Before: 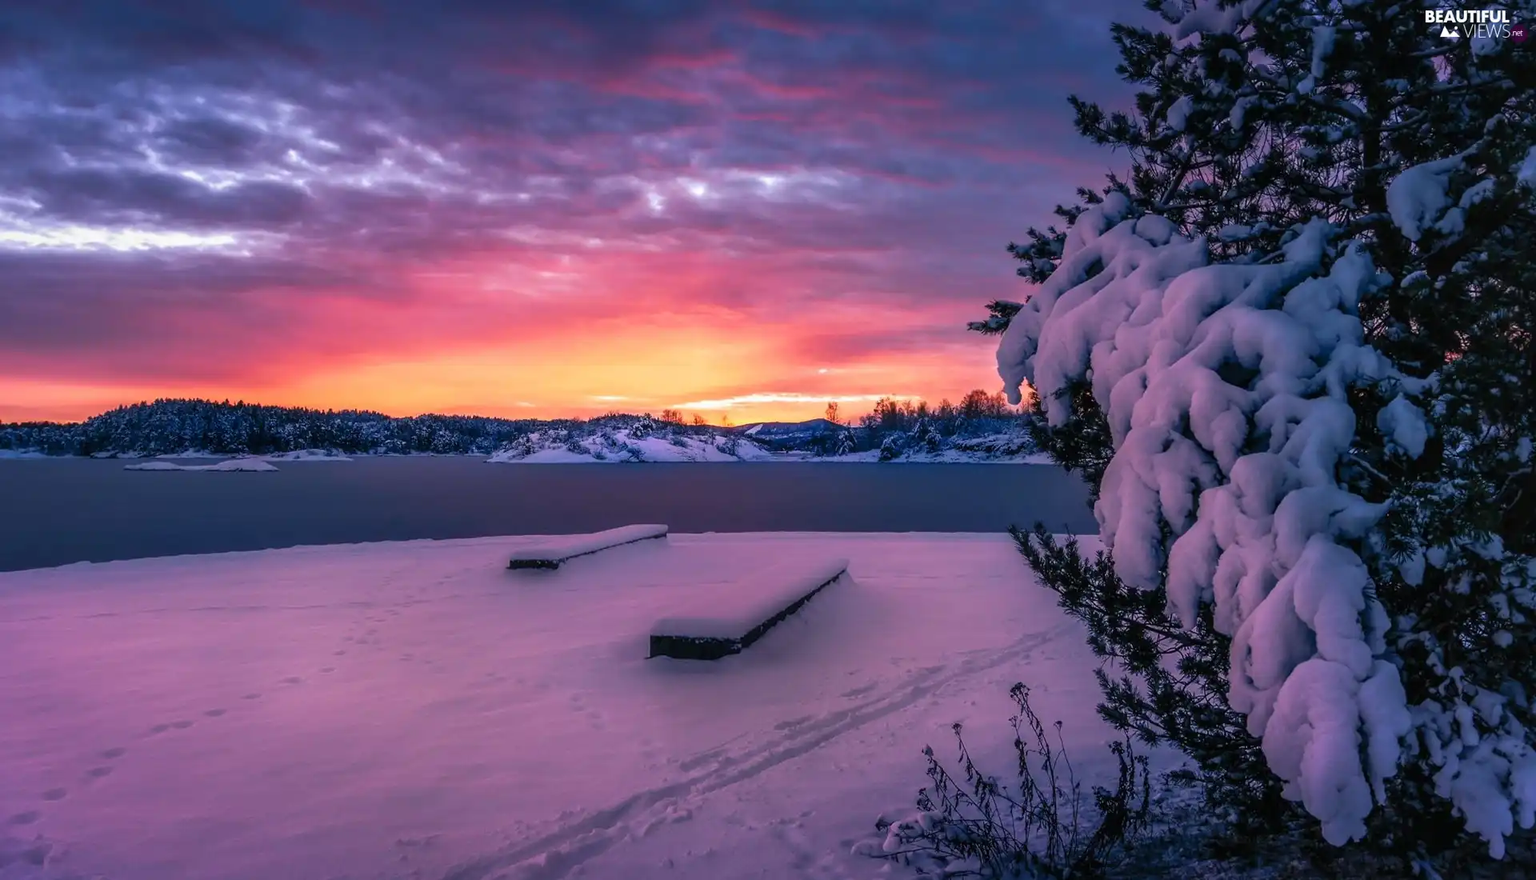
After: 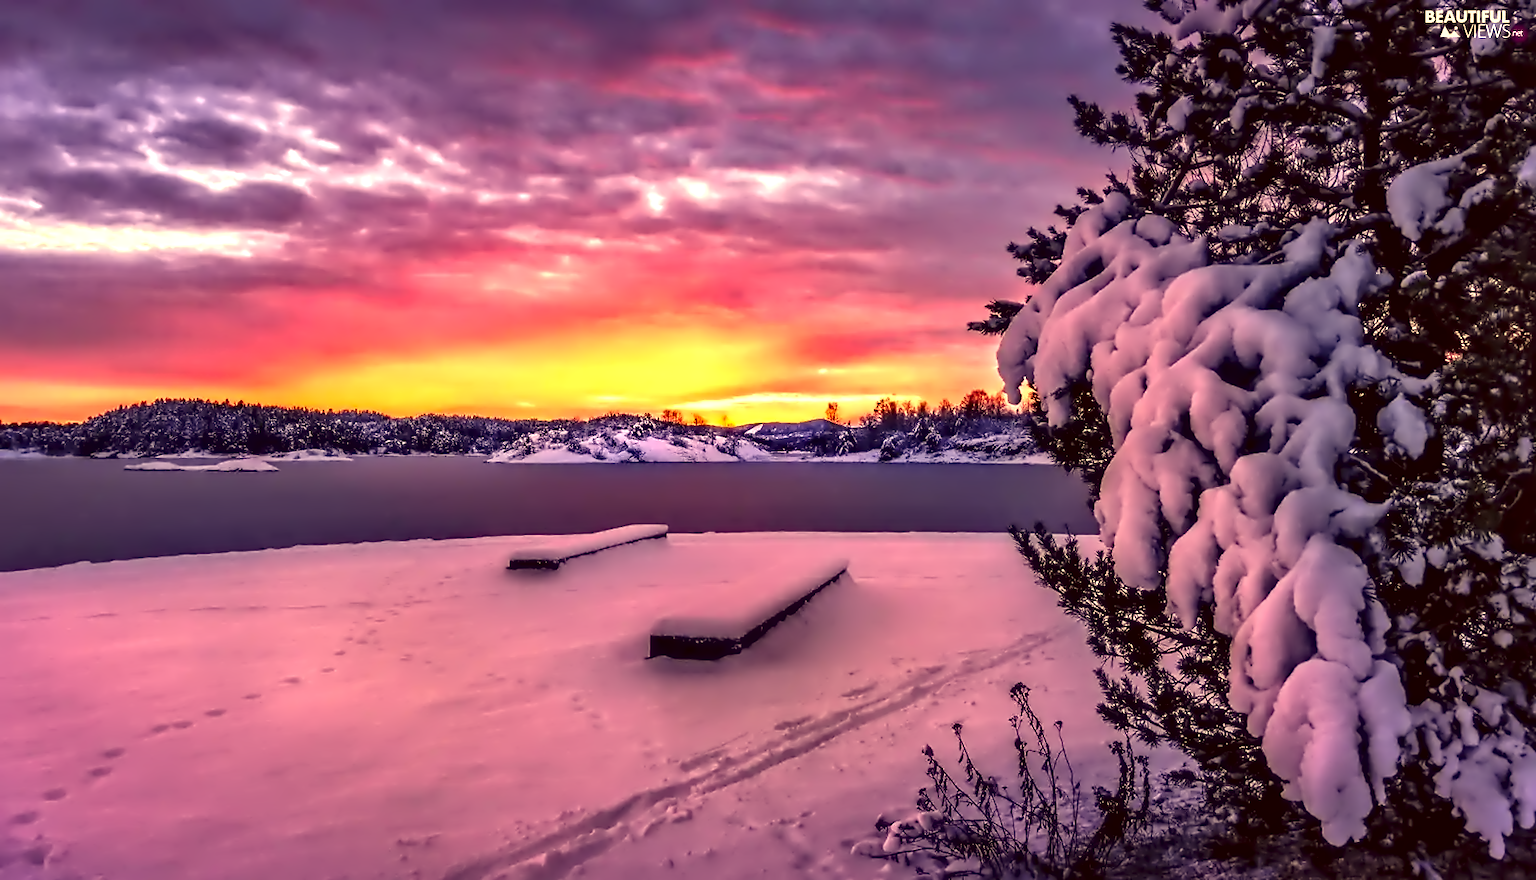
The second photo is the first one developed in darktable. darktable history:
color correction: highlights a* 9.7, highlights b* 39.3, shadows a* 14.12, shadows b* 3.16
contrast equalizer: y [[0.5, 0.542, 0.583, 0.625, 0.667, 0.708], [0.5 ×6], [0.5 ×6], [0, 0.033, 0.067, 0.1, 0.133, 0.167], [0, 0.05, 0.1, 0.15, 0.2, 0.25]]
exposure: exposure 0.695 EV, compensate exposure bias true, compensate highlight preservation false
local contrast: mode bilateral grid, contrast 20, coarseness 51, detail 141%, midtone range 0.2
